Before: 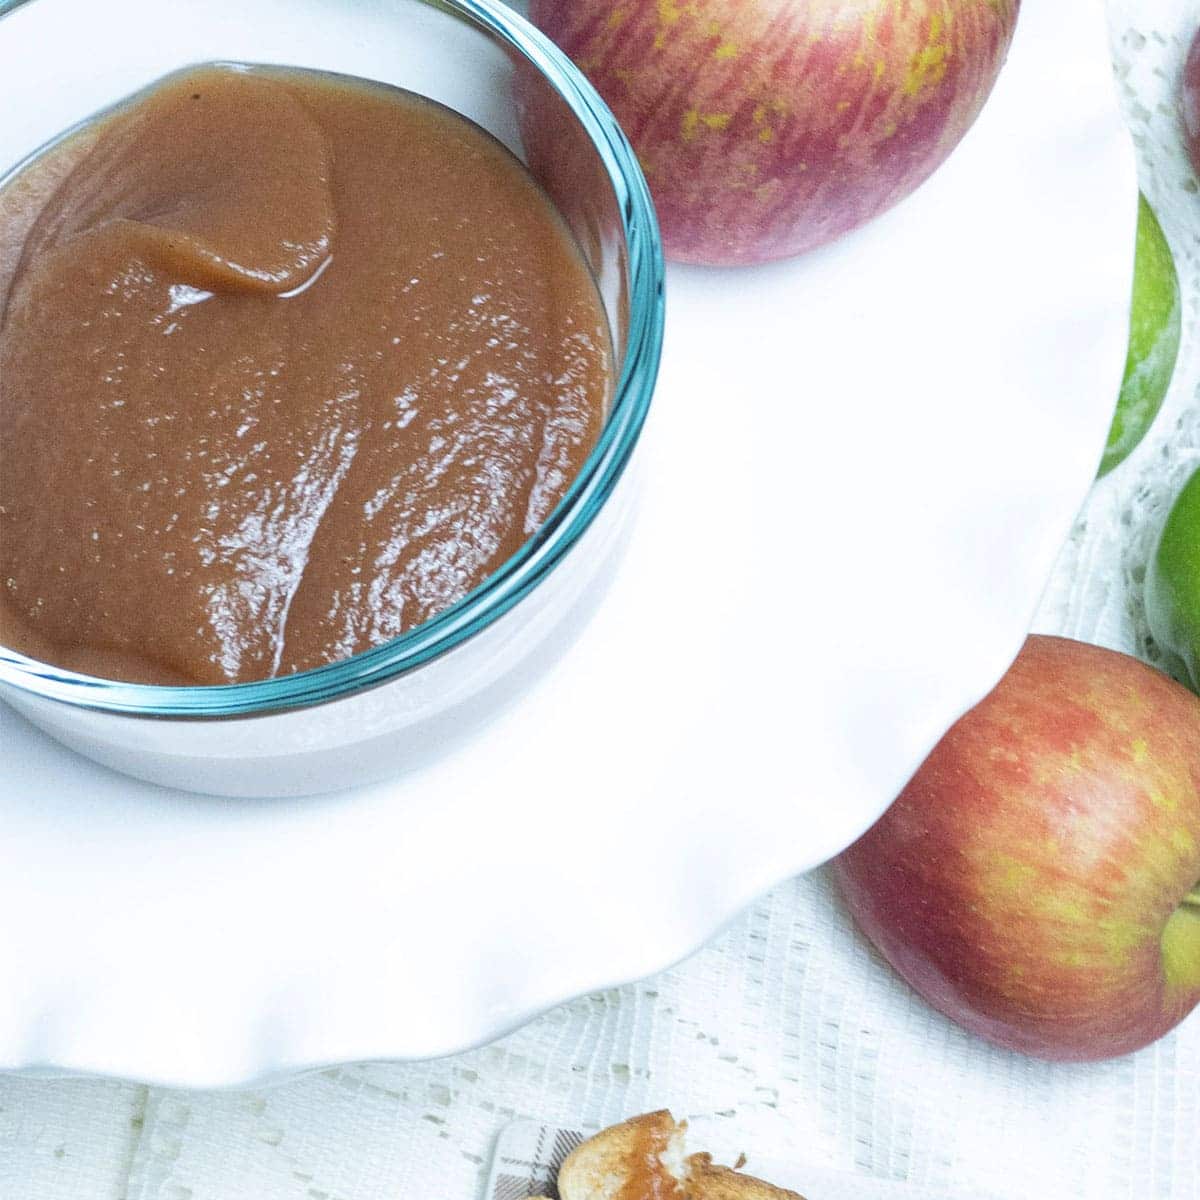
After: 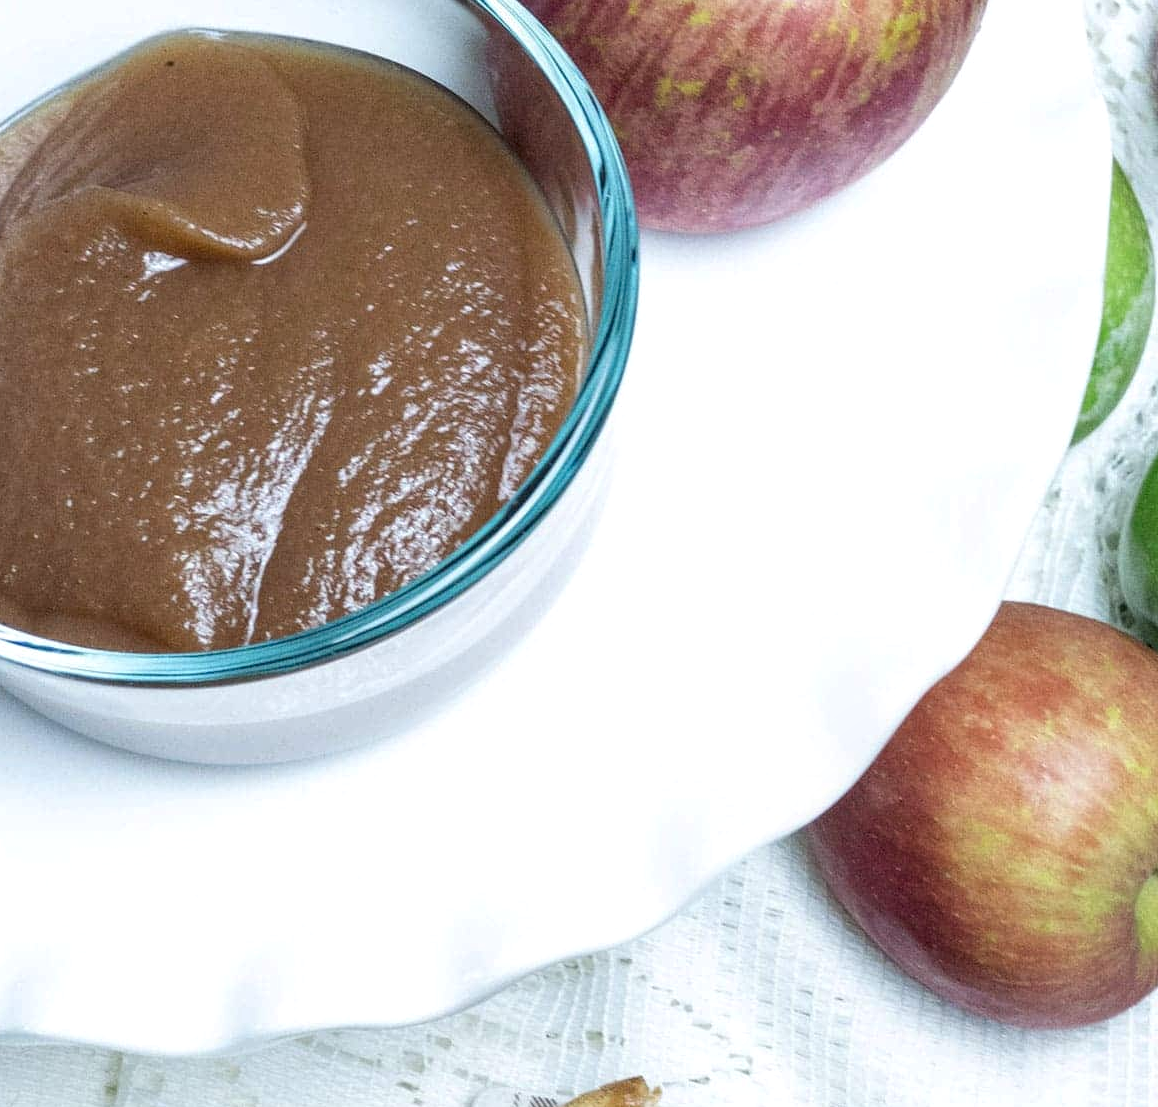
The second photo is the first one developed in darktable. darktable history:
local contrast: highlights 23%, shadows 77%, midtone range 0.743
crop: left 2.25%, top 2.81%, right 1.185%, bottom 4.87%
color zones: curves: ch1 [(0.113, 0.438) (0.75, 0.5)]; ch2 [(0.12, 0.526) (0.75, 0.5)]
